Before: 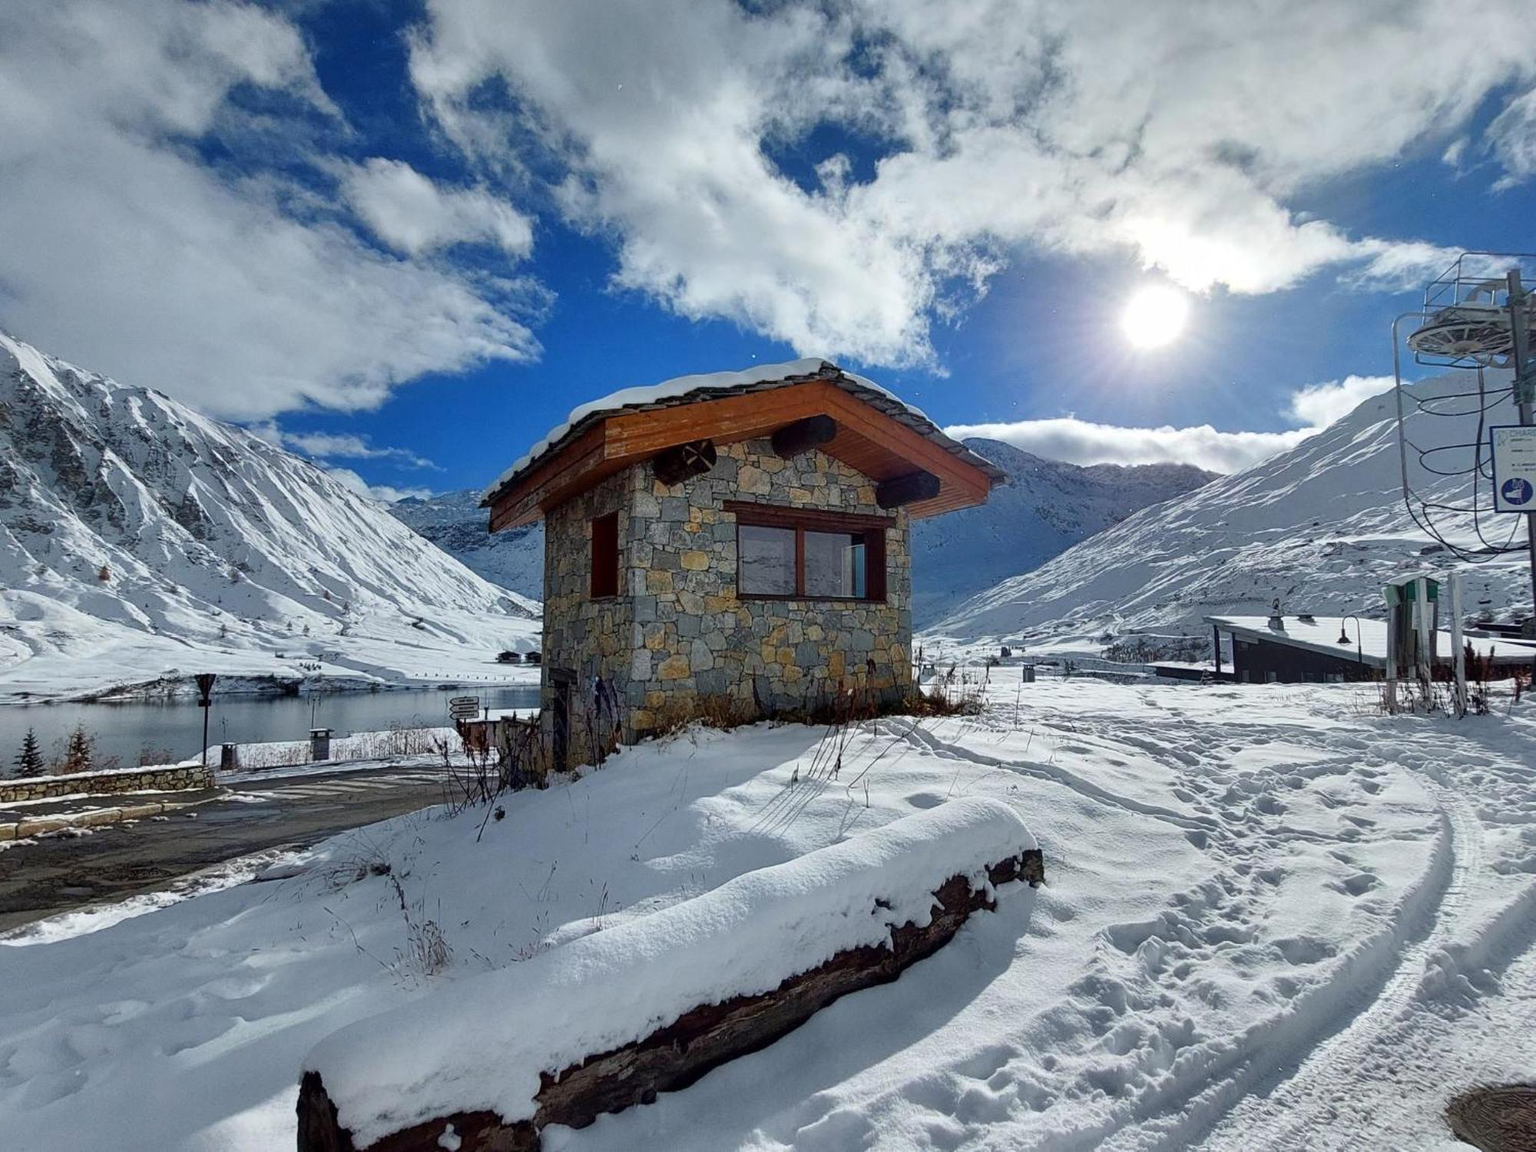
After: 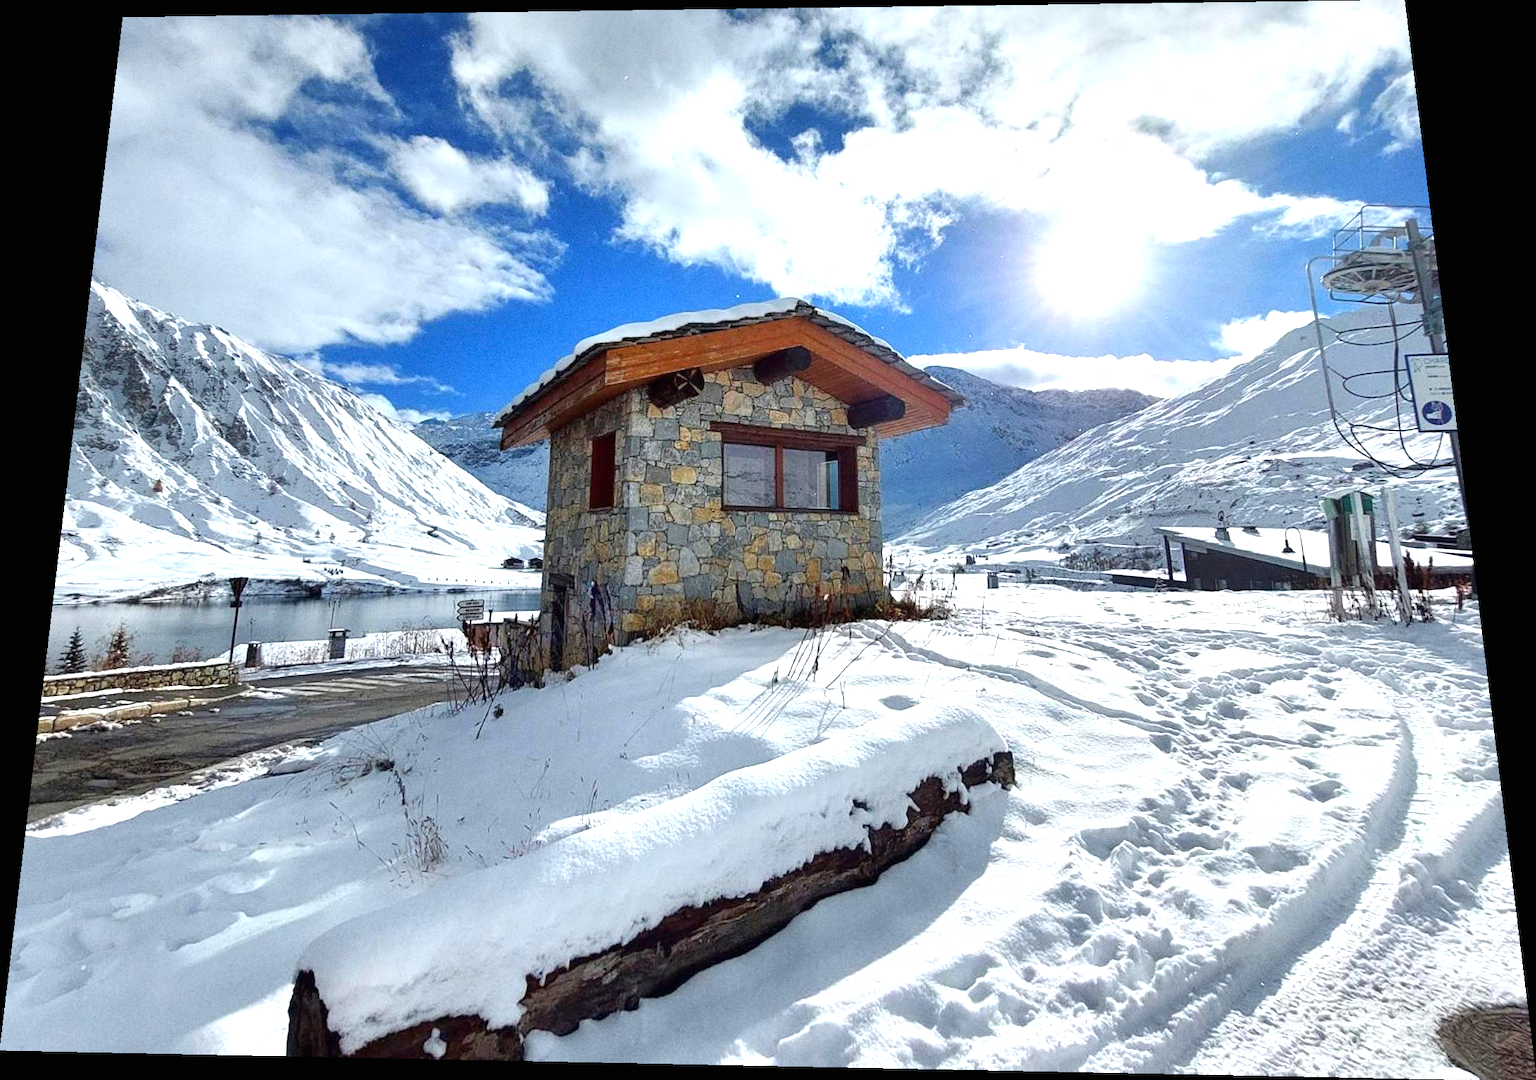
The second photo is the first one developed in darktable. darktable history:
grain: coarseness 0.47 ISO
exposure: black level correction 0, exposure 1 EV, compensate exposure bias true, compensate highlight preservation false
rotate and perspective: rotation 0.128°, lens shift (vertical) -0.181, lens shift (horizontal) -0.044, shear 0.001, automatic cropping off
